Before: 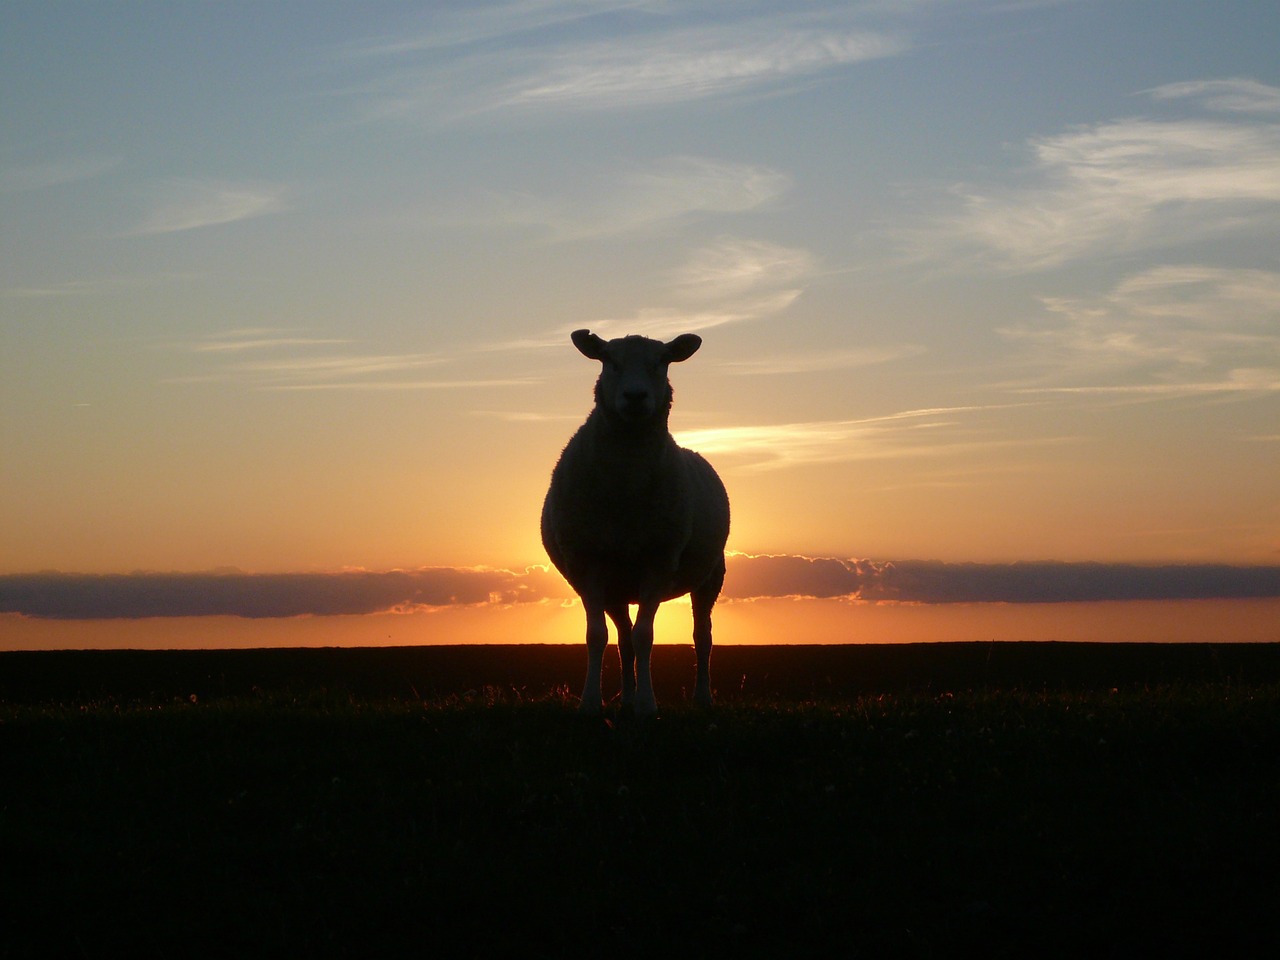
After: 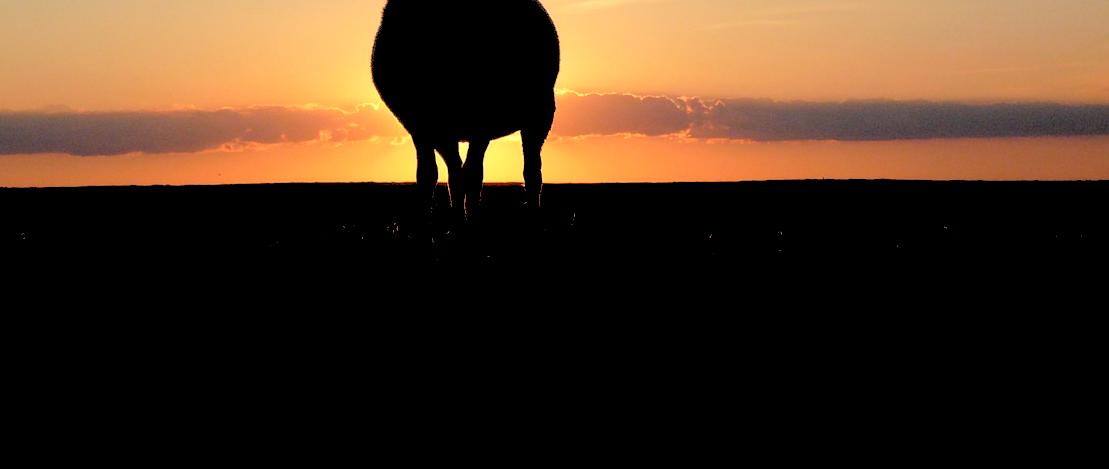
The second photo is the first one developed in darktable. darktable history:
crop and rotate: left 13.306%, top 48.129%, bottom 2.928%
exposure: black level correction 0.001, exposure 0.014 EV, compensate highlight preservation false
rgb levels: levels [[0.027, 0.429, 0.996], [0, 0.5, 1], [0, 0.5, 1]]
